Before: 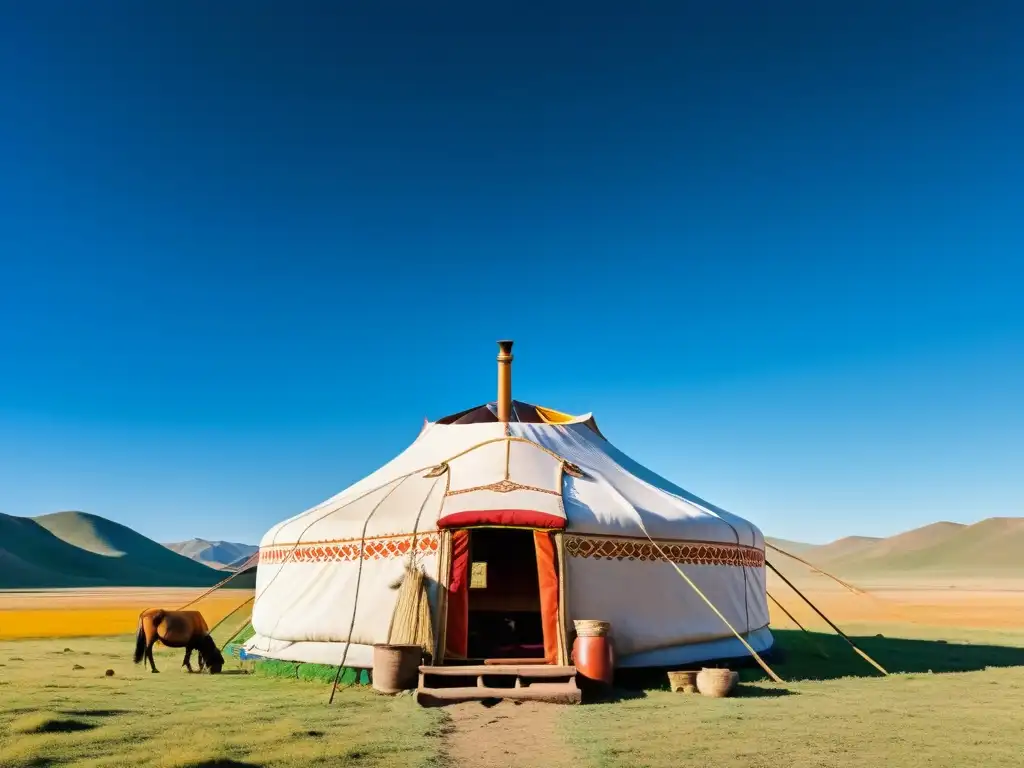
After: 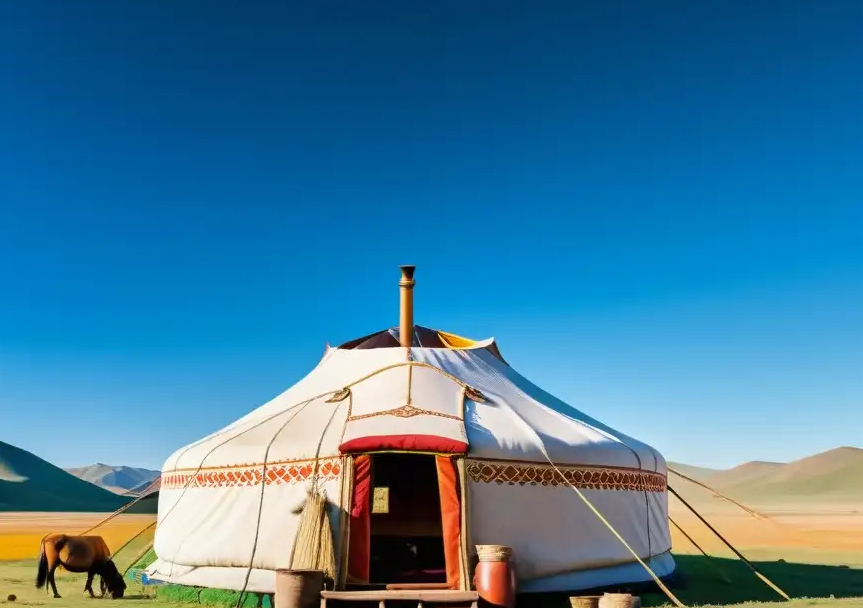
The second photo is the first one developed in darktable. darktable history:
crop and rotate: left 9.624%, top 9.766%, right 6.098%, bottom 11.063%
